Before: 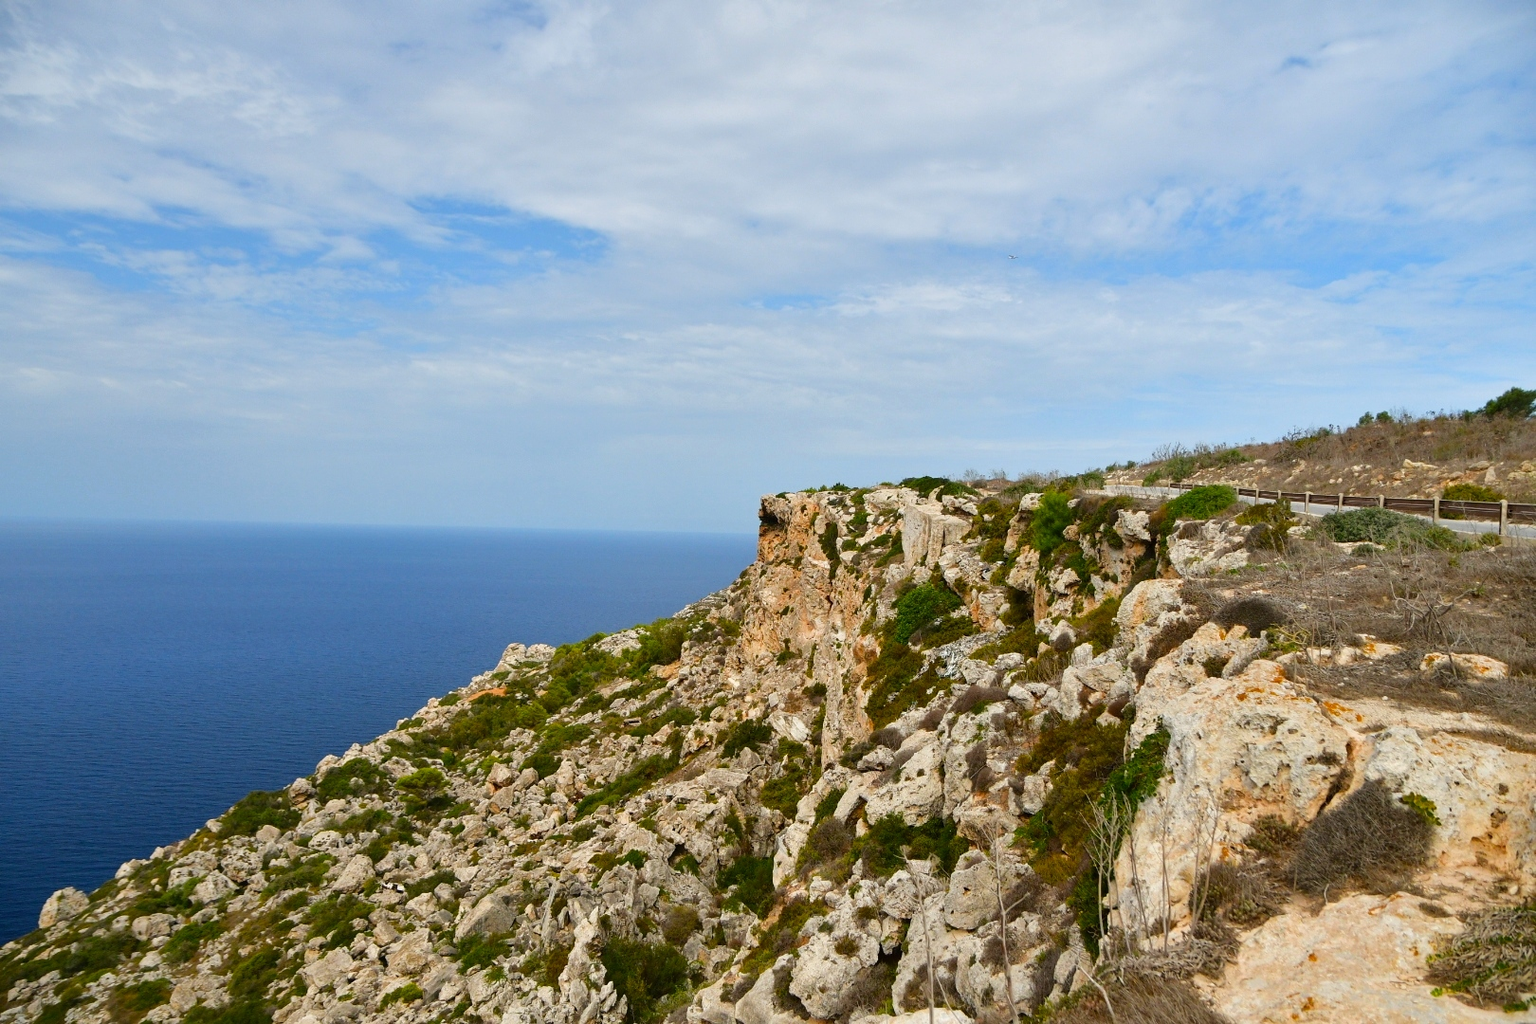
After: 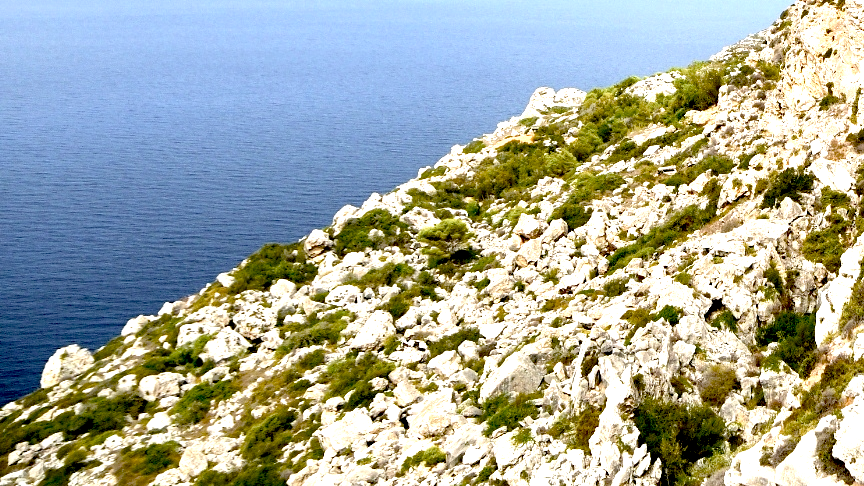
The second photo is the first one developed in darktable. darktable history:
color correction: saturation 0.57
exposure: black level correction 0.016, exposure 1.774 EV, compensate highlight preservation false
crop and rotate: top 54.778%, right 46.61%, bottom 0.159%
